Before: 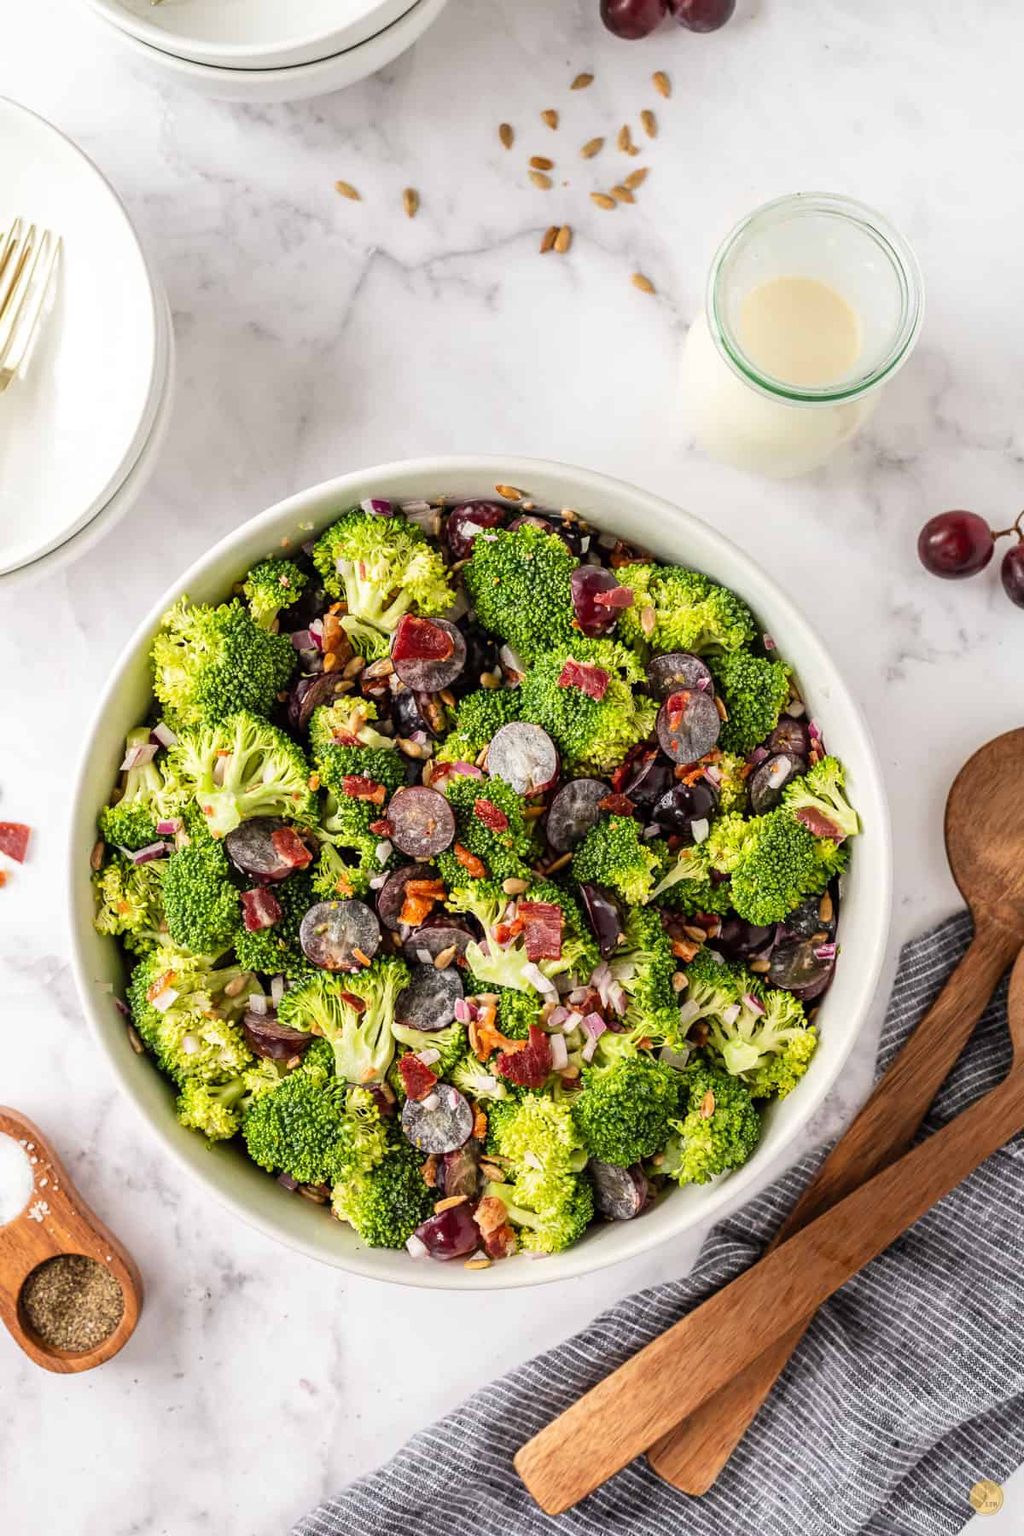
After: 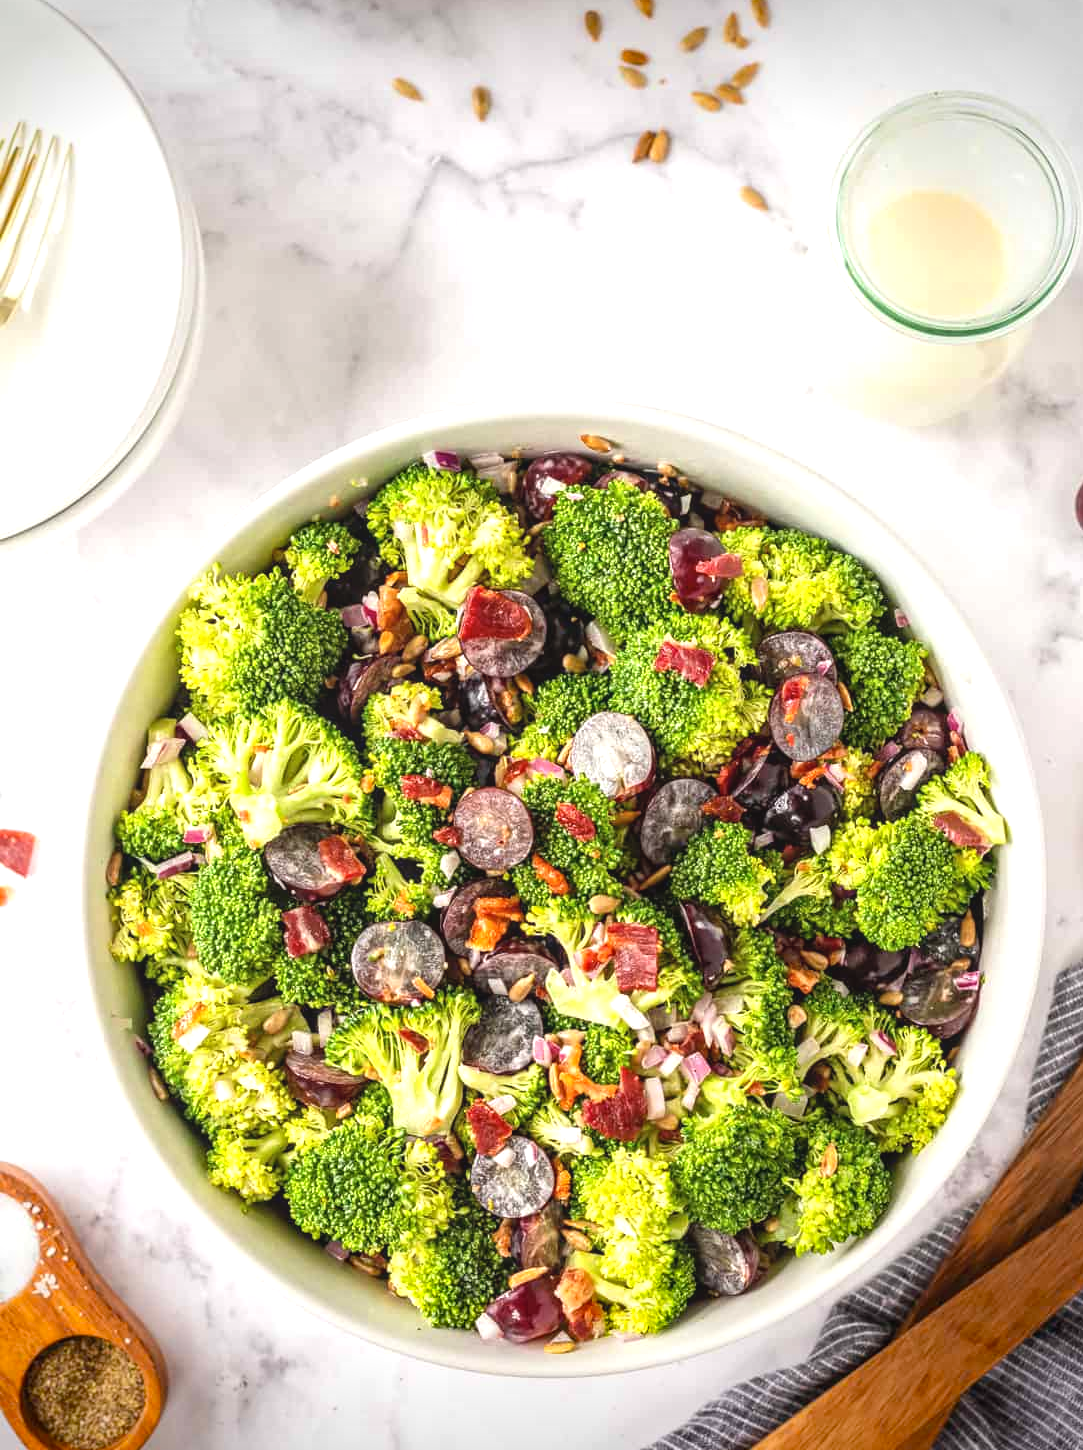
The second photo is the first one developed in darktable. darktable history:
exposure: exposure 0.556 EV, compensate highlight preservation false
local contrast: detail 110%
vignetting: fall-off start 88.53%, fall-off radius 44.2%, saturation 0.376, width/height ratio 1.161
crop: top 7.49%, right 9.717%, bottom 11.943%
